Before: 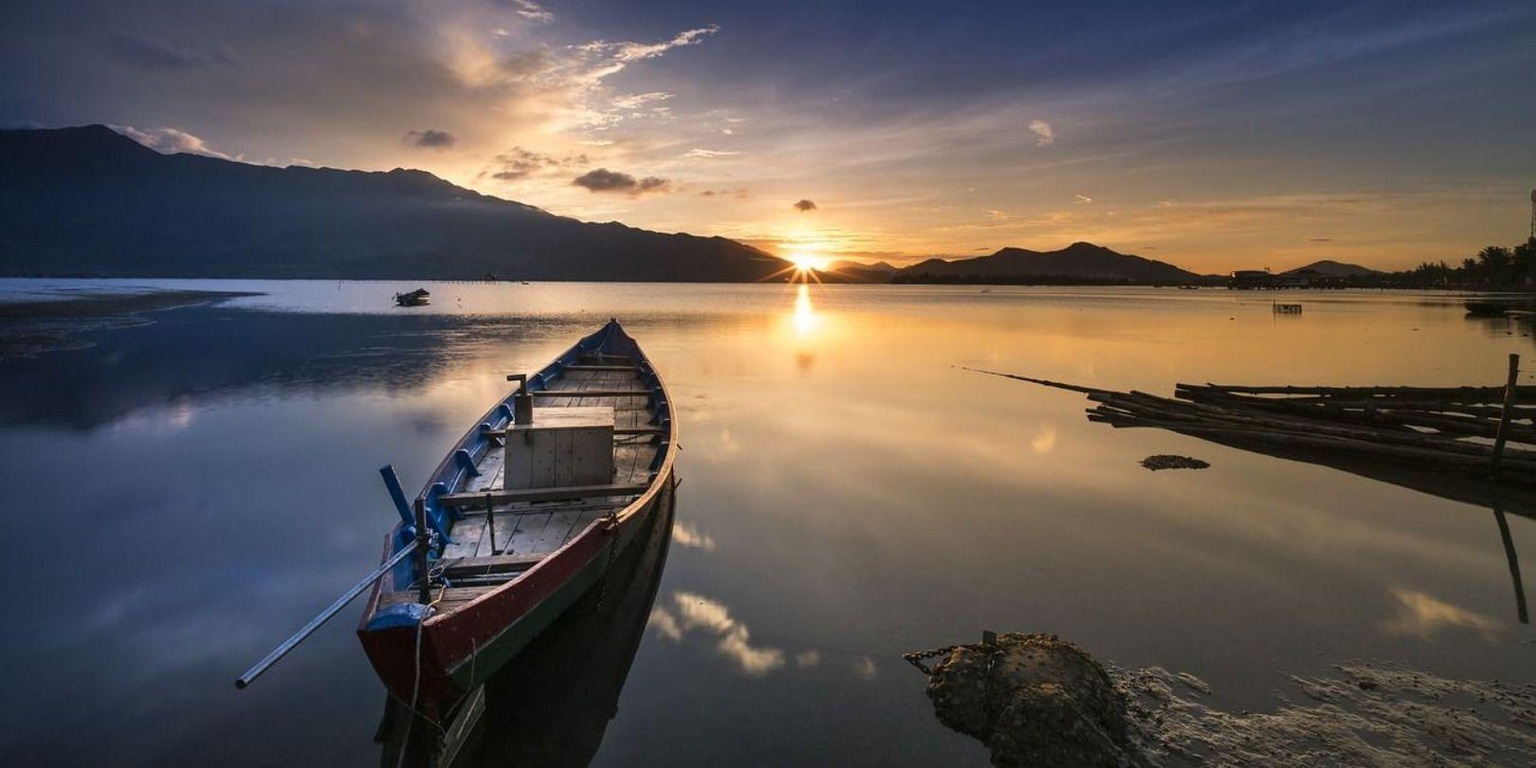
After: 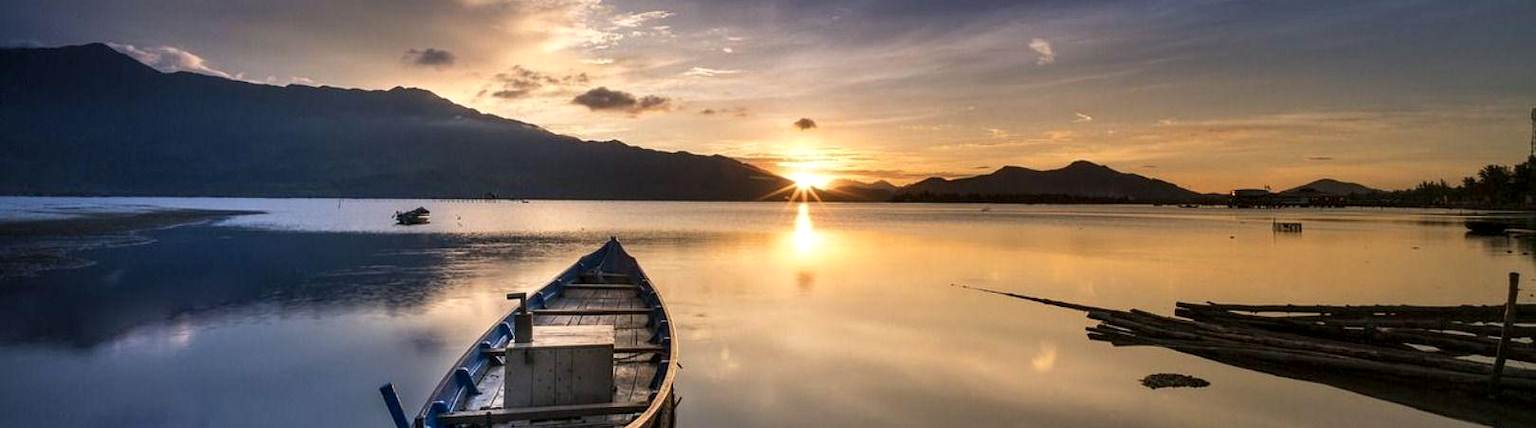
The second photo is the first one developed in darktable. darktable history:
crop and rotate: top 10.622%, bottom 33.539%
local contrast: highlights 89%, shadows 80%
